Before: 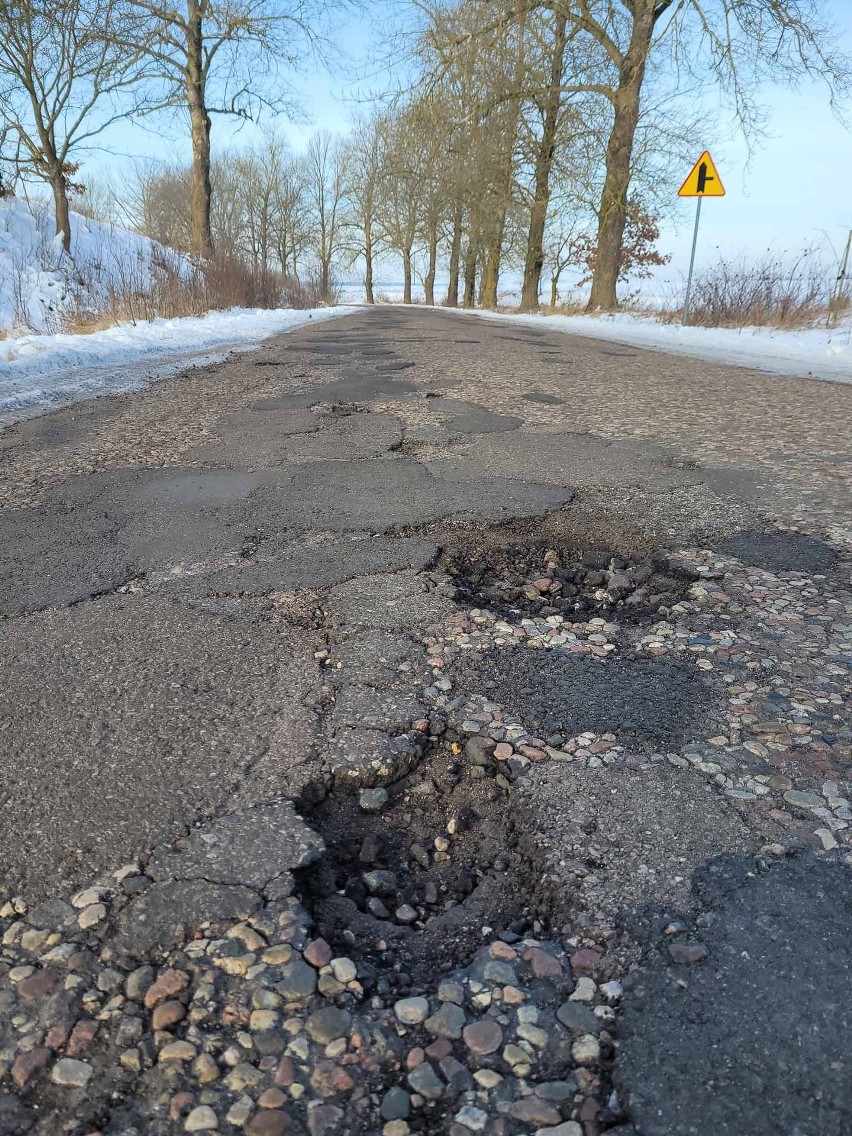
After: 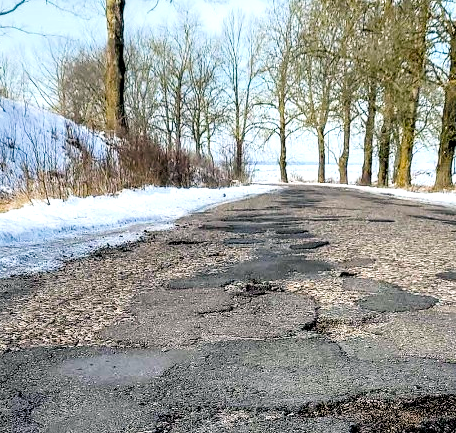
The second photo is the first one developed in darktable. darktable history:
crop: left 10.201%, top 10.716%, right 36.234%, bottom 51.121%
filmic rgb: black relative exposure -5.15 EV, white relative exposure 3.97 EV, threshold 5.96 EV, hardness 2.91, contrast 1.484, enable highlight reconstruction true
color balance rgb: shadows lift › chroma 2.036%, shadows lift › hue 216.74°, highlights gain › chroma 0.202%, highlights gain › hue 330.31°, linear chroma grading › global chroma 8.497%, perceptual saturation grading › global saturation 27.715%, perceptual saturation grading › highlights -25.853%, perceptual saturation grading › mid-tones 25.075%, perceptual saturation grading › shadows 49.306%, perceptual brilliance grading › global brilliance 11.459%
local contrast: highlights 80%, shadows 57%, detail 174%, midtone range 0.597
